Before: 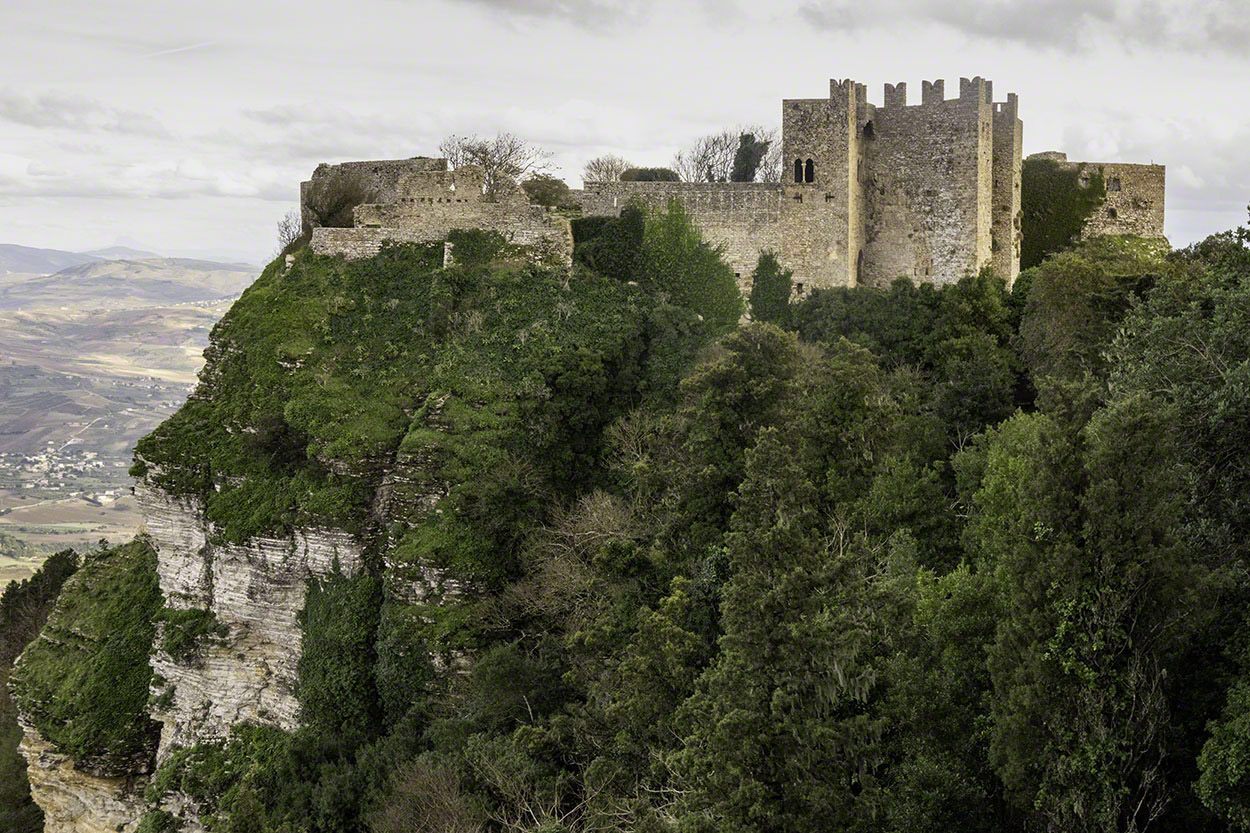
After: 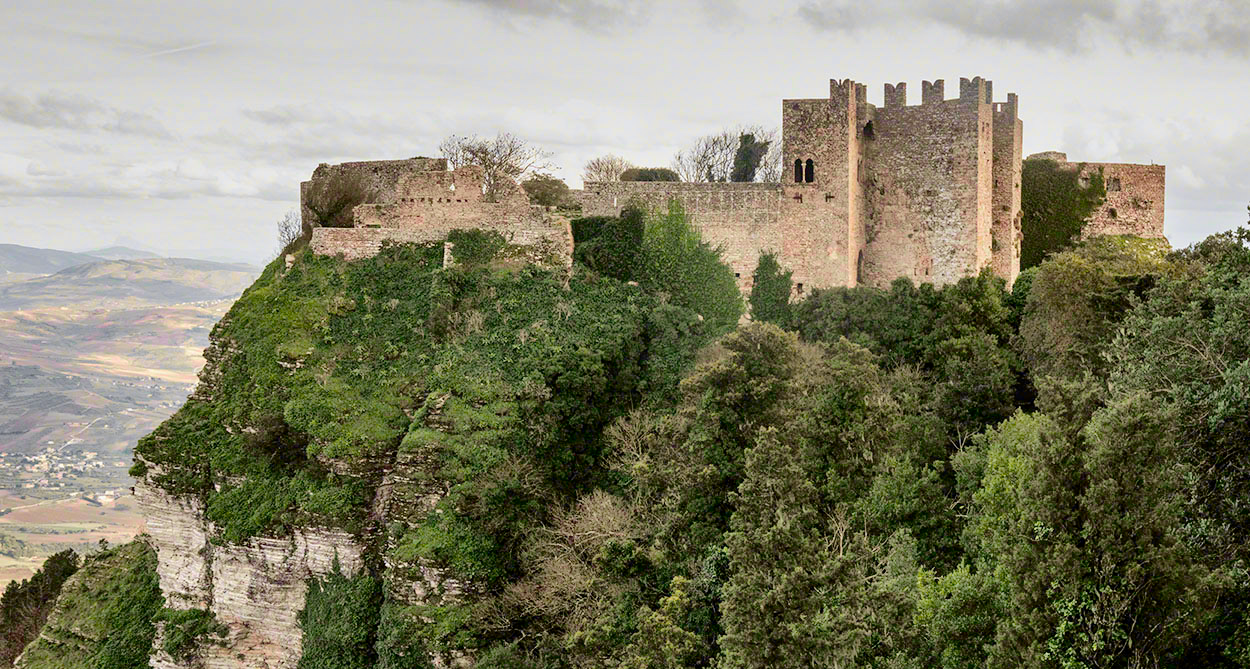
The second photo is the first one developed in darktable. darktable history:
crop: bottom 19.644%
shadows and highlights: shadows 43.71, white point adjustment -1.46, soften with gaussian
tone curve: curves: ch0 [(0.003, 0) (0.066, 0.031) (0.163, 0.112) (0.264, 0.238) (0.395, 0.421) (0.517, 0.56) (0.684, 0.734) (0.791, 0.814) (1, 1)]; ch1 [(0, 0) (0.164, 0.115) (0.337, 0.332) (0.39, 0.398) (0.464, 0.461) (0.501, 0.5) (0.507, 0.5) (0.534, 0.532) (0.577, 0.59) (0.652, 0.681) (0.733, 0.749) (0.811, 0.796) (1, 1)]; ch2 [(0, 0) (0.337, 0.382) (0.464, 0.476) (0.501, 0.502) (0.527, 0.54) (0.551, 0.565) (0.6, 0.59) (0.687, 0.675) (1, 1)], color space Lab, independent channels, preserve colors none
